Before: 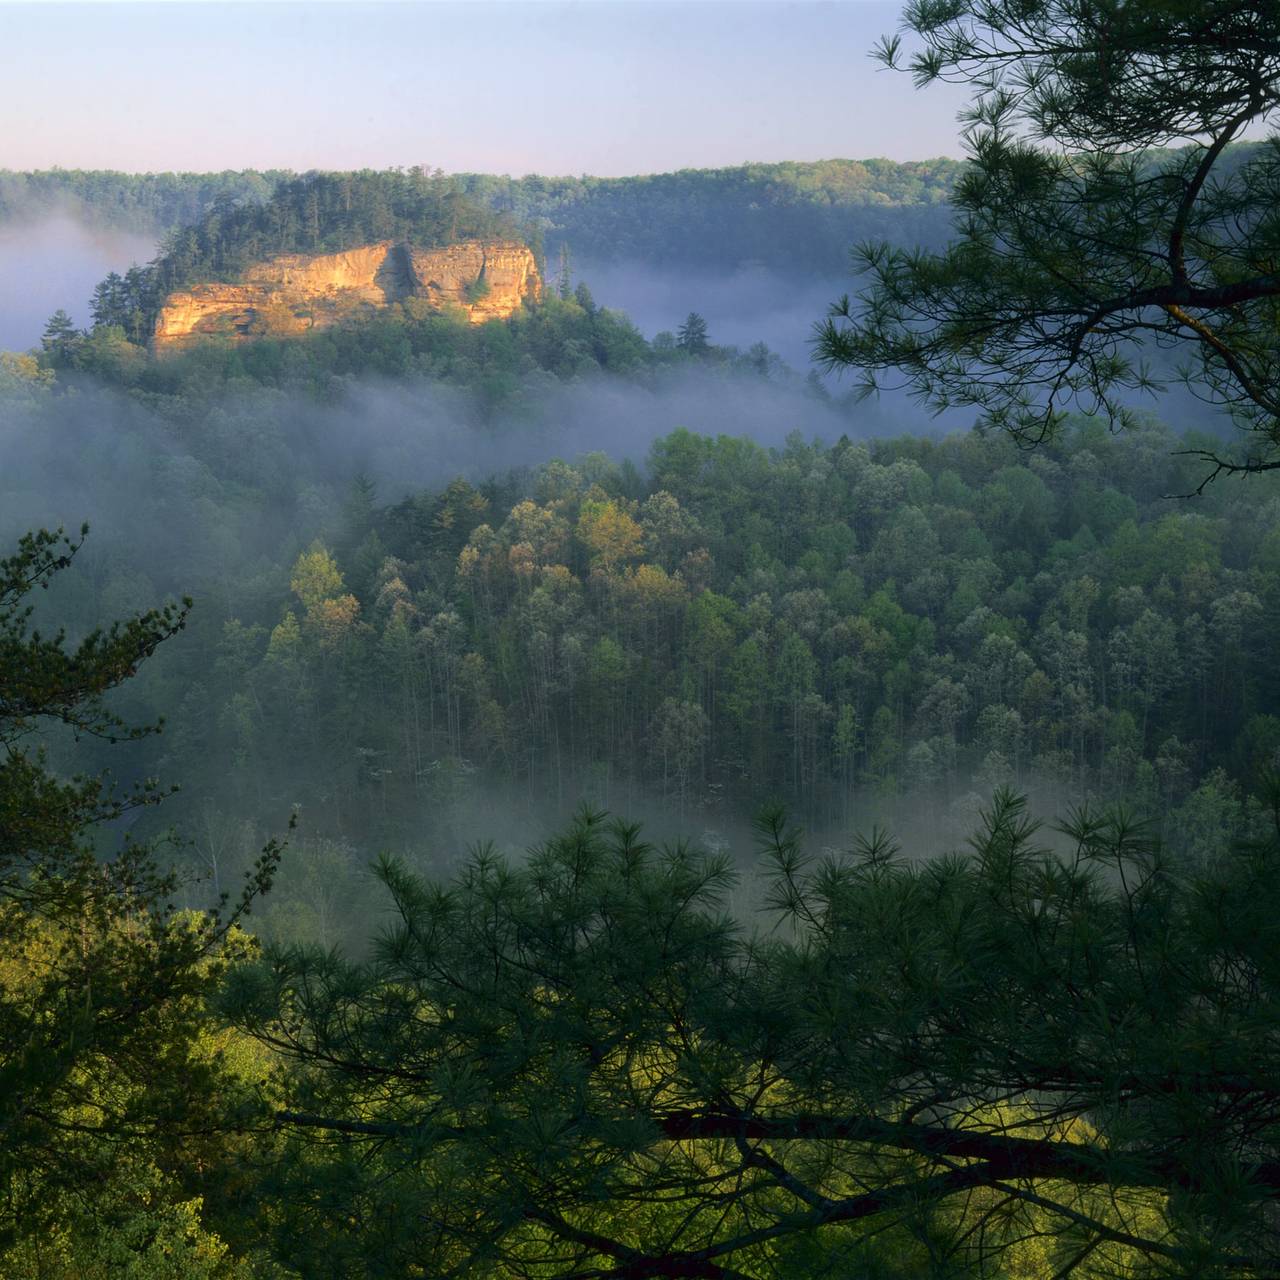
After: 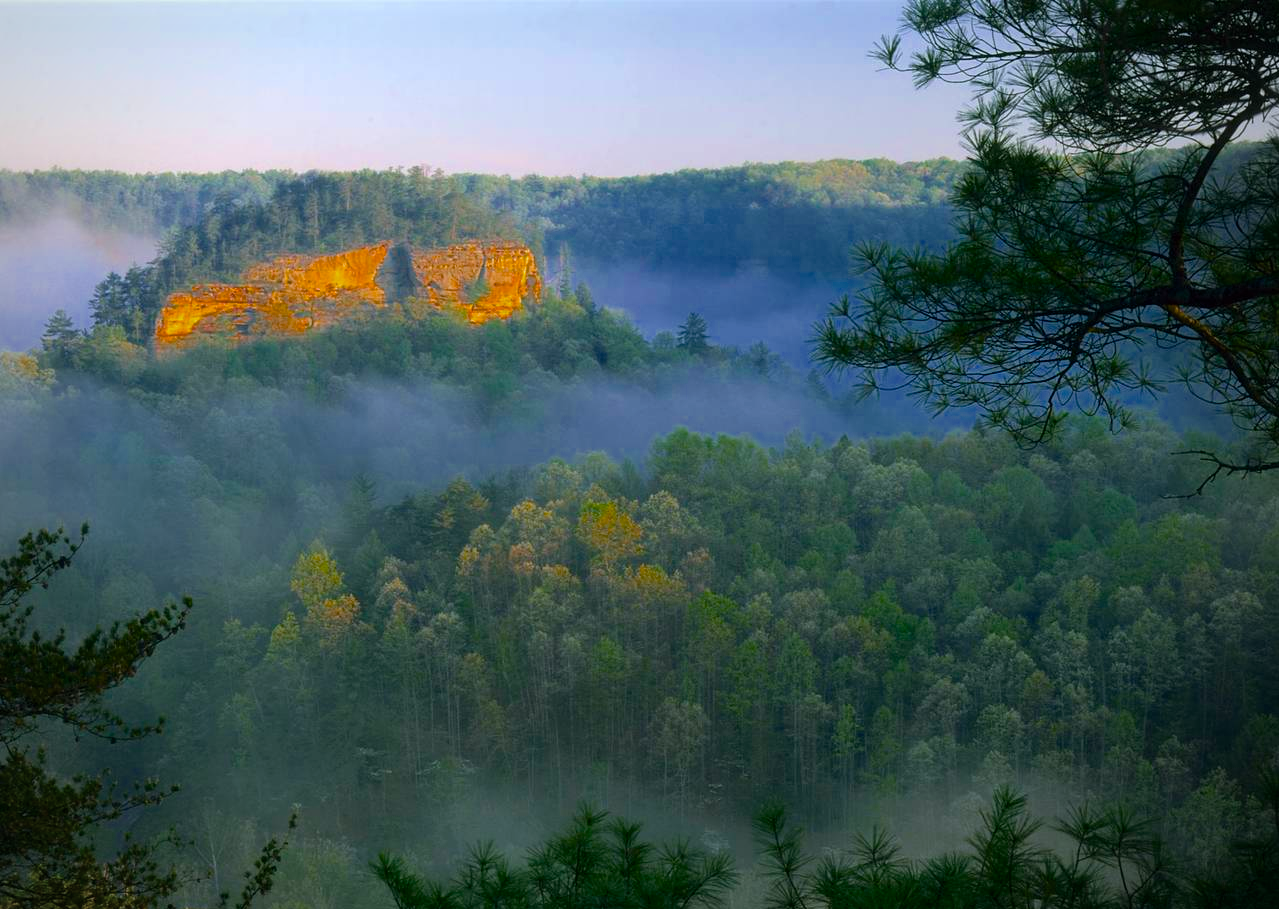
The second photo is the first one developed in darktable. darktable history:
color balance rgb: shadows lift › chroma 3.756%, shadows lift › hue 90.35°, linear chroma grading › shadows -8.384%, linear chroma grading › global chroma 9.997%, perceptual saturation grading › global saturation 39.545%, saturation formula JzAzBz (2021)
vignetting: fall-off start 79.68%, brightness -0.281, center (-0.013, 0)
crop: right 0%, bottom 28.908%
